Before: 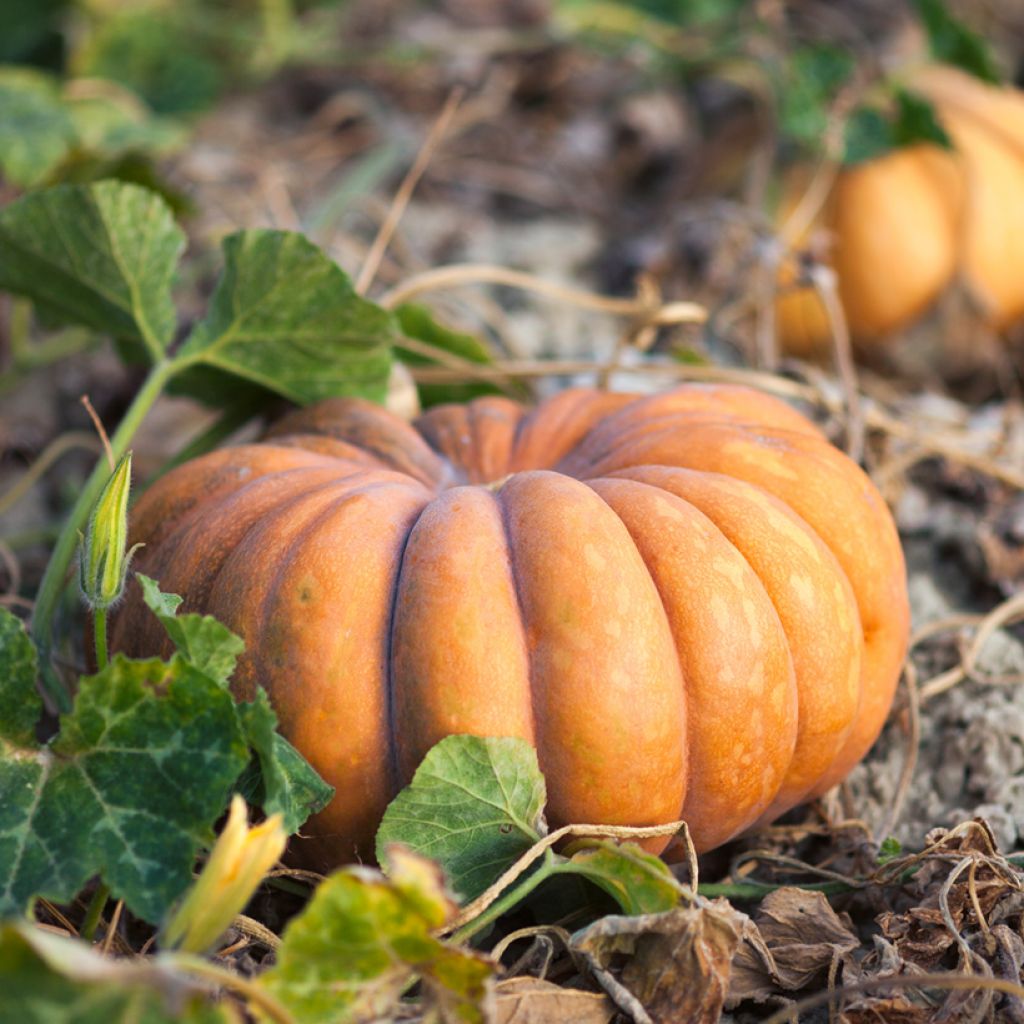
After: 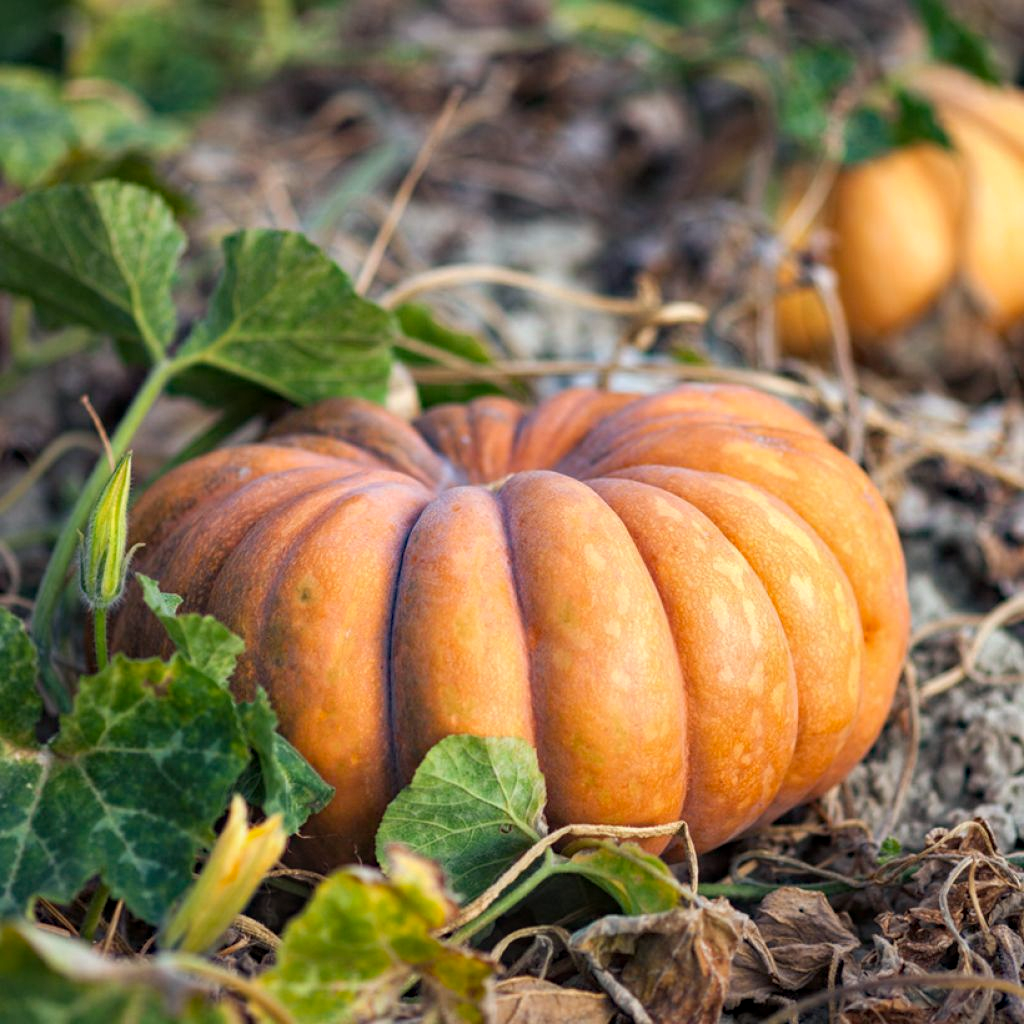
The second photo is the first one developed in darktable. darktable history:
local contrast: detail 116%
haze removal: compatibility mode true, adaptive false
